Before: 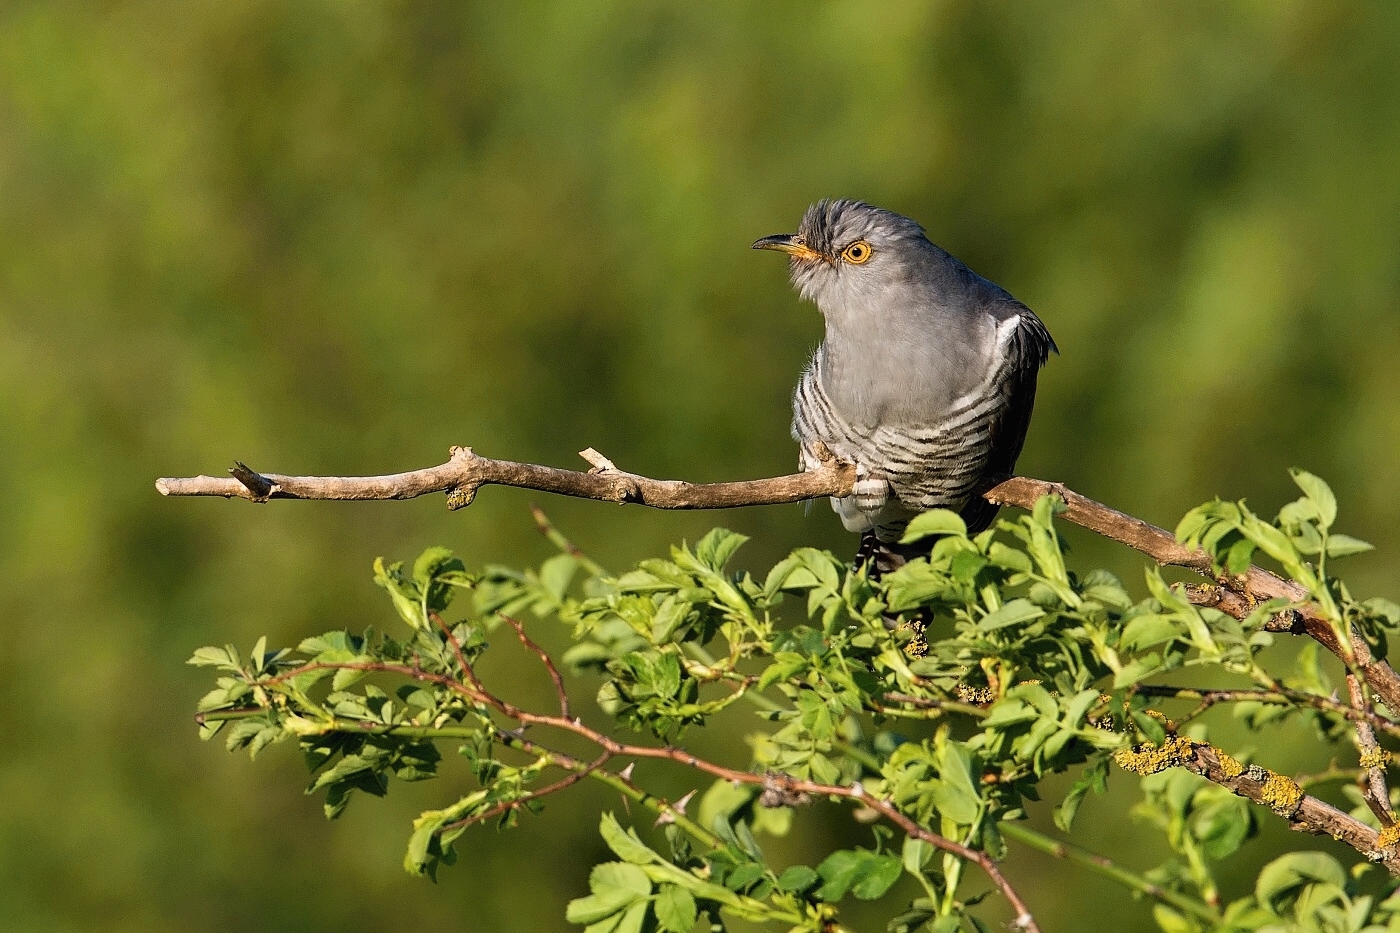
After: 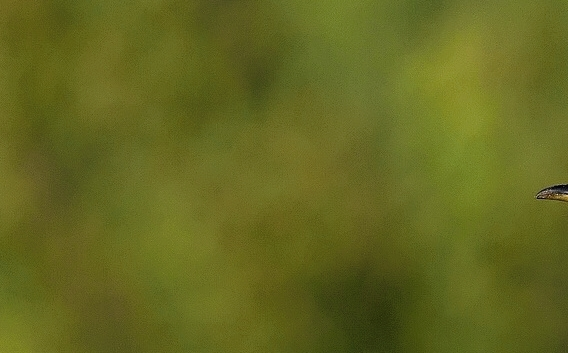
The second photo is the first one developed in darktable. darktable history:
shadows and highlights: shadows -10, white point adjustment 1.5, highlights 10
crop: left 15.452%, top 5.459%, right 43.956%, bottom 56.62%
